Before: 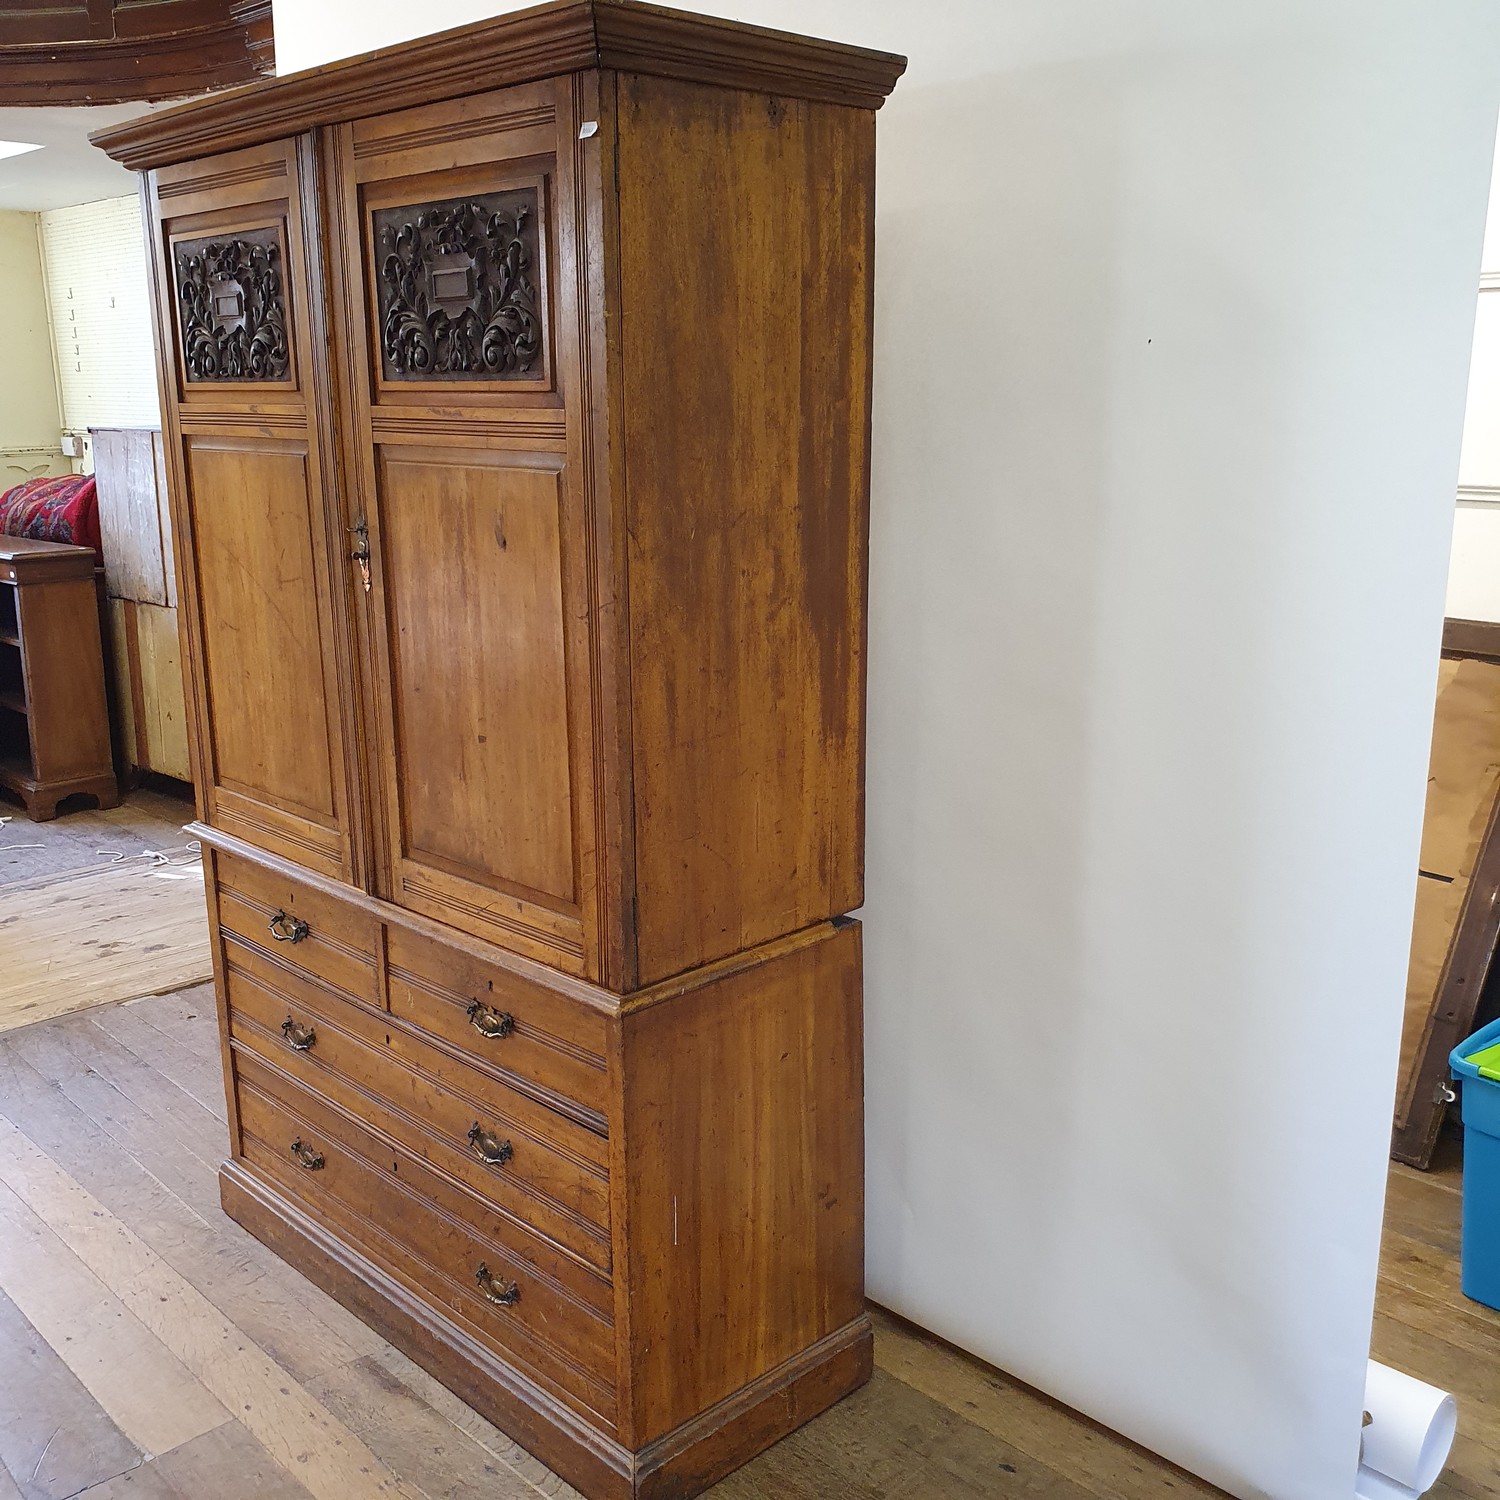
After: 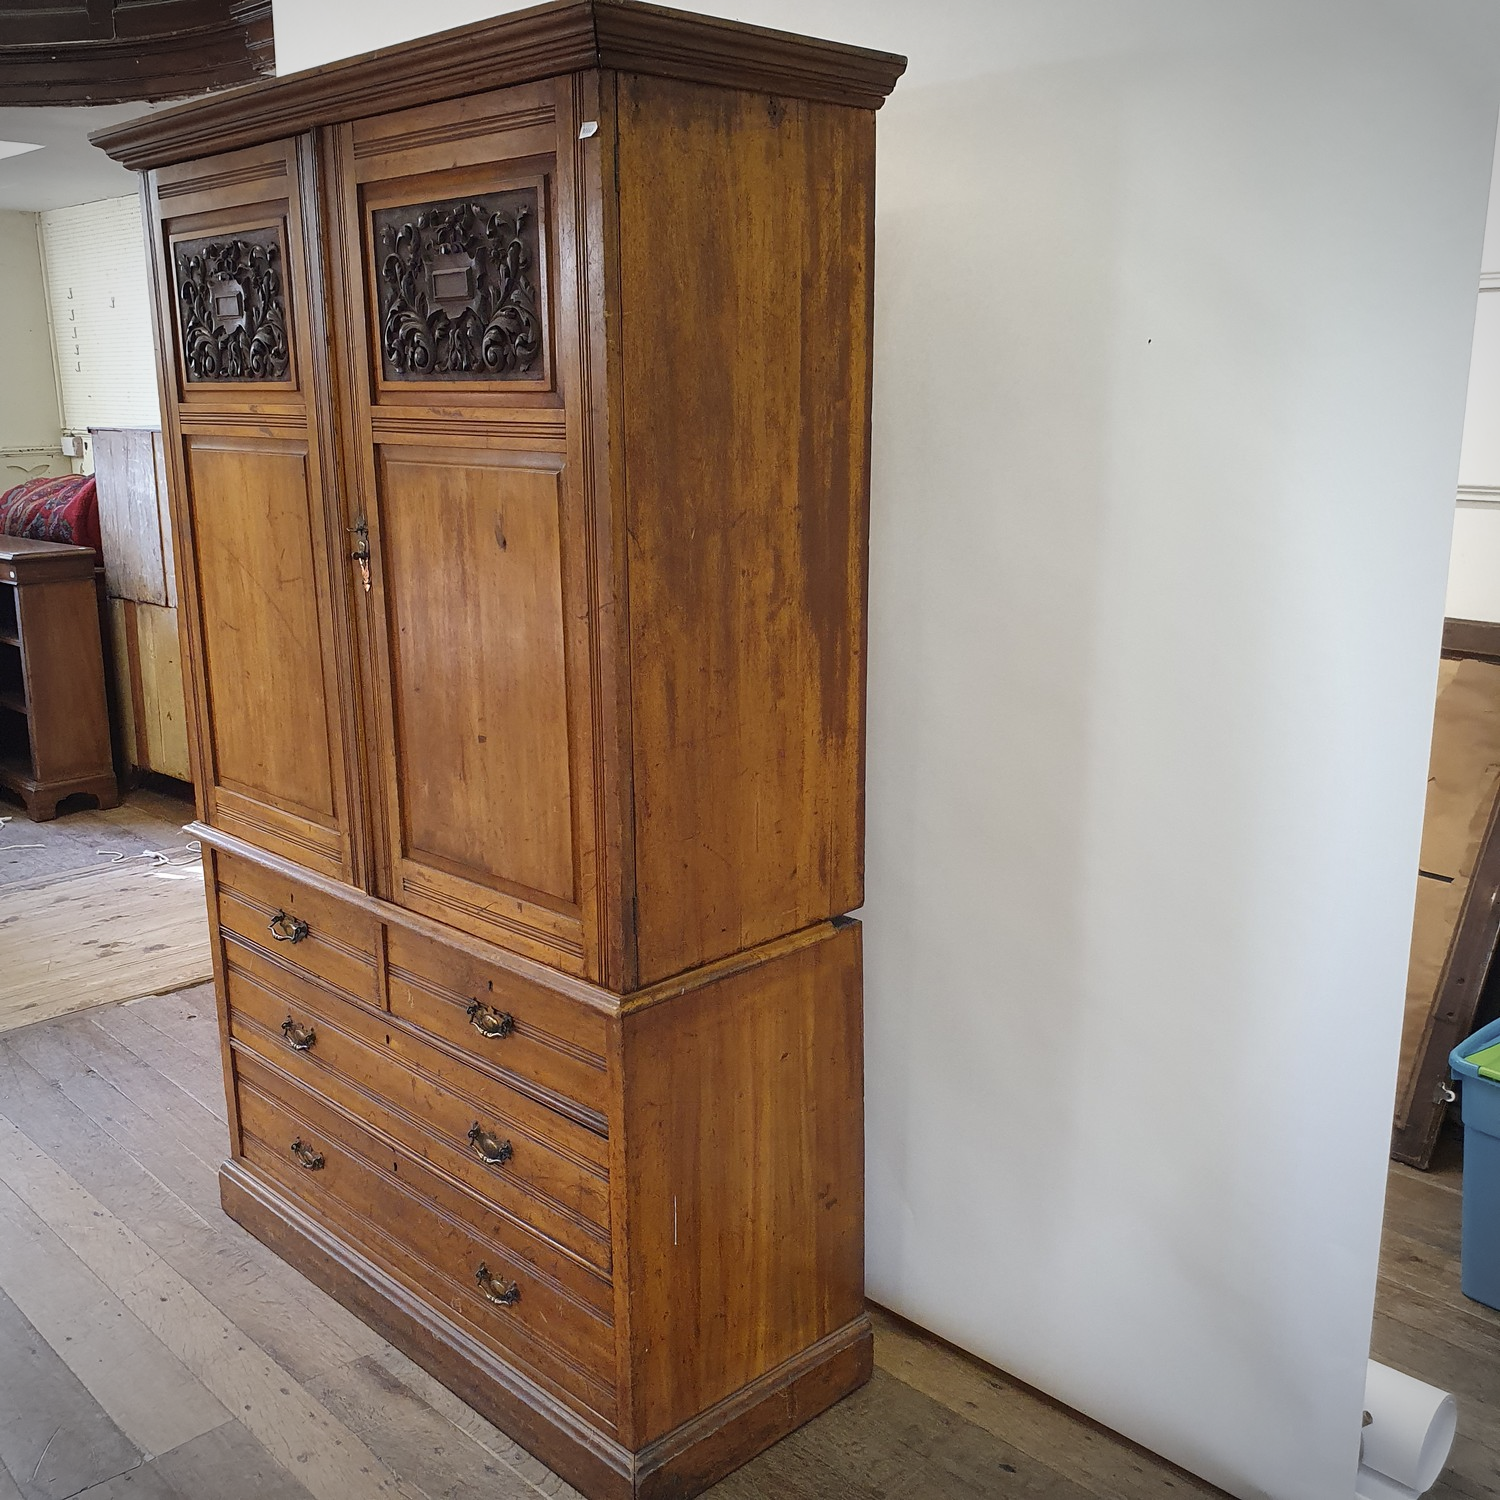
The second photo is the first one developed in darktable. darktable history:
vignetting: saturation -0.643
